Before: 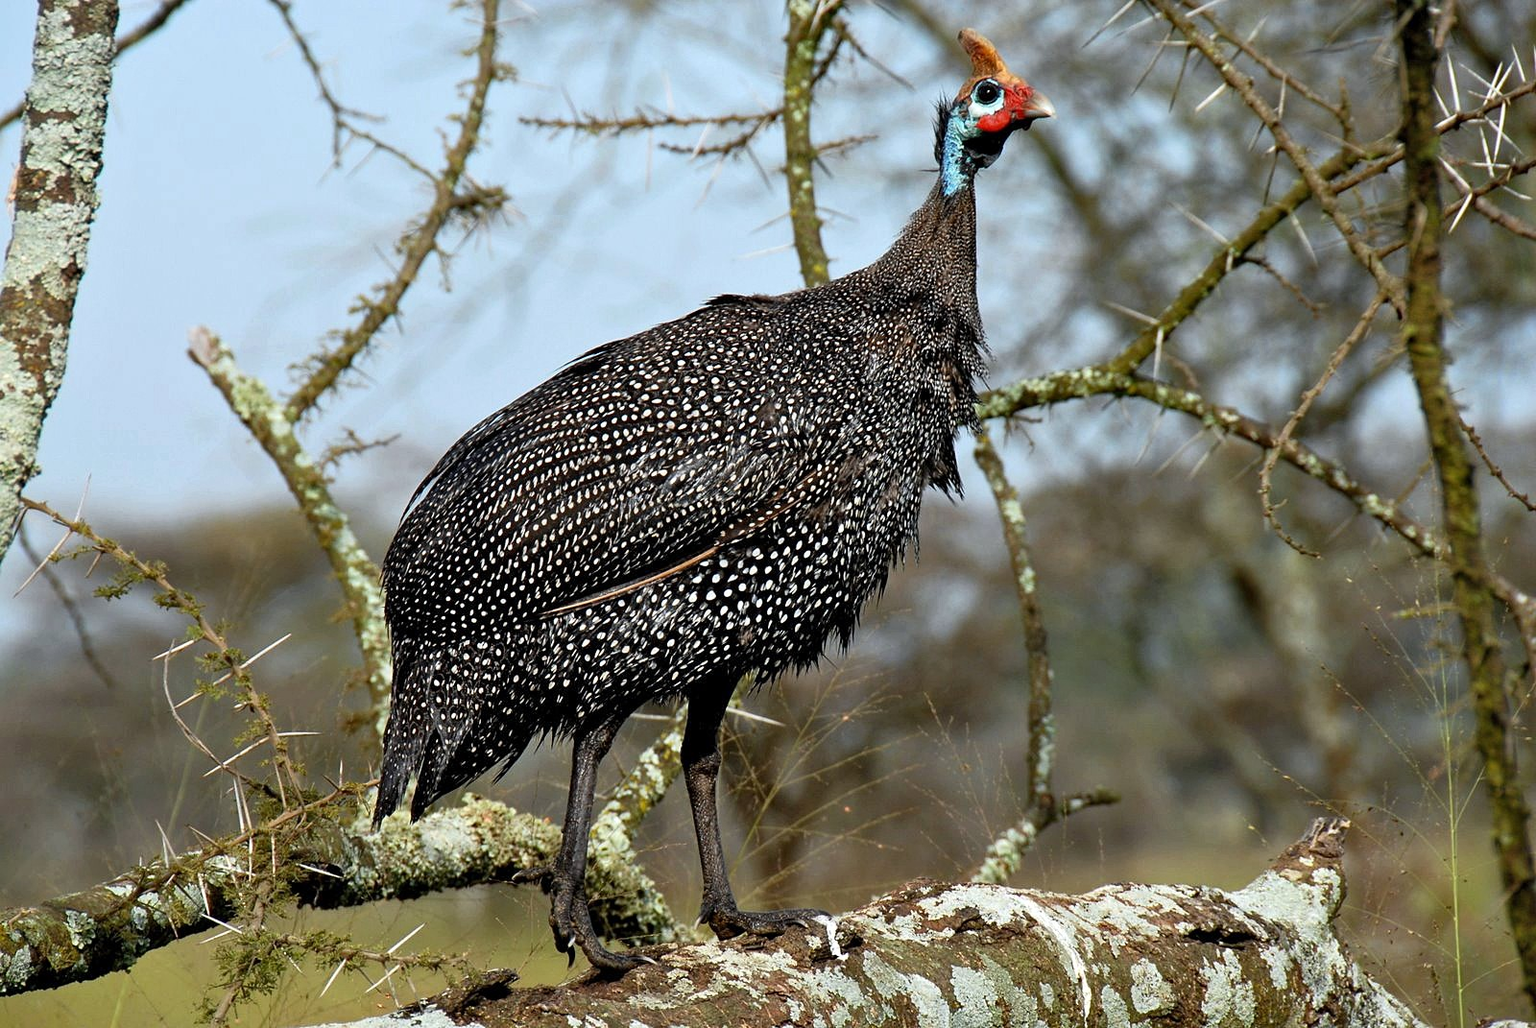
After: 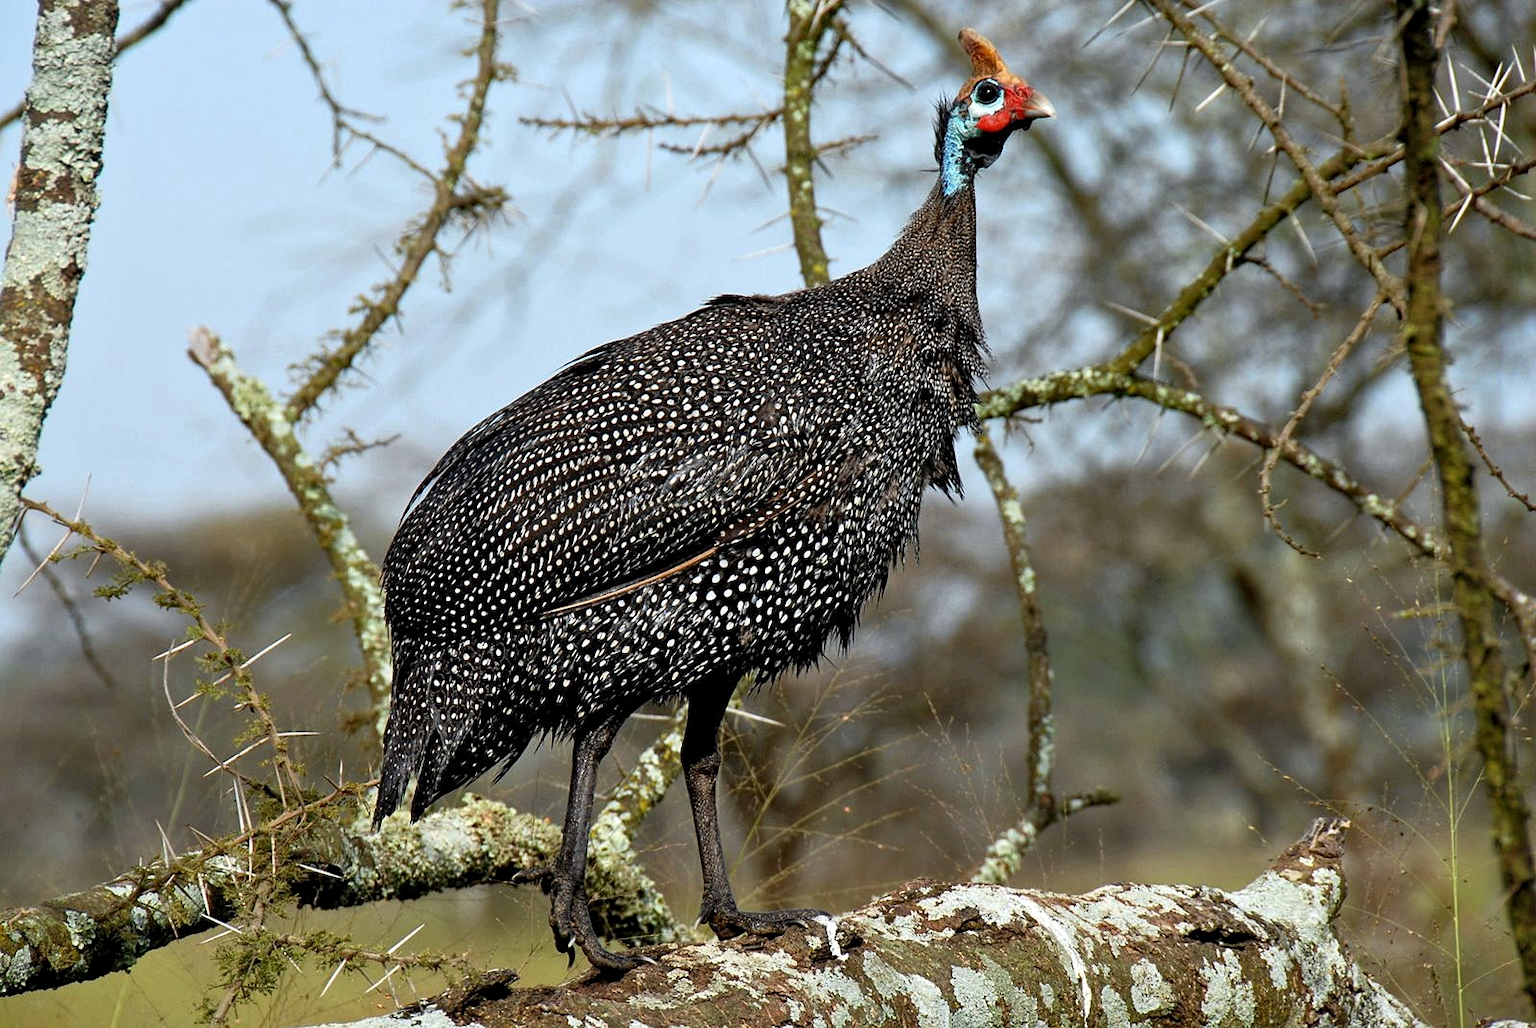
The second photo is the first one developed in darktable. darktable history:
local contrast: highlights 100%, shadows 97%, detail 119%, midtone range 0.2
